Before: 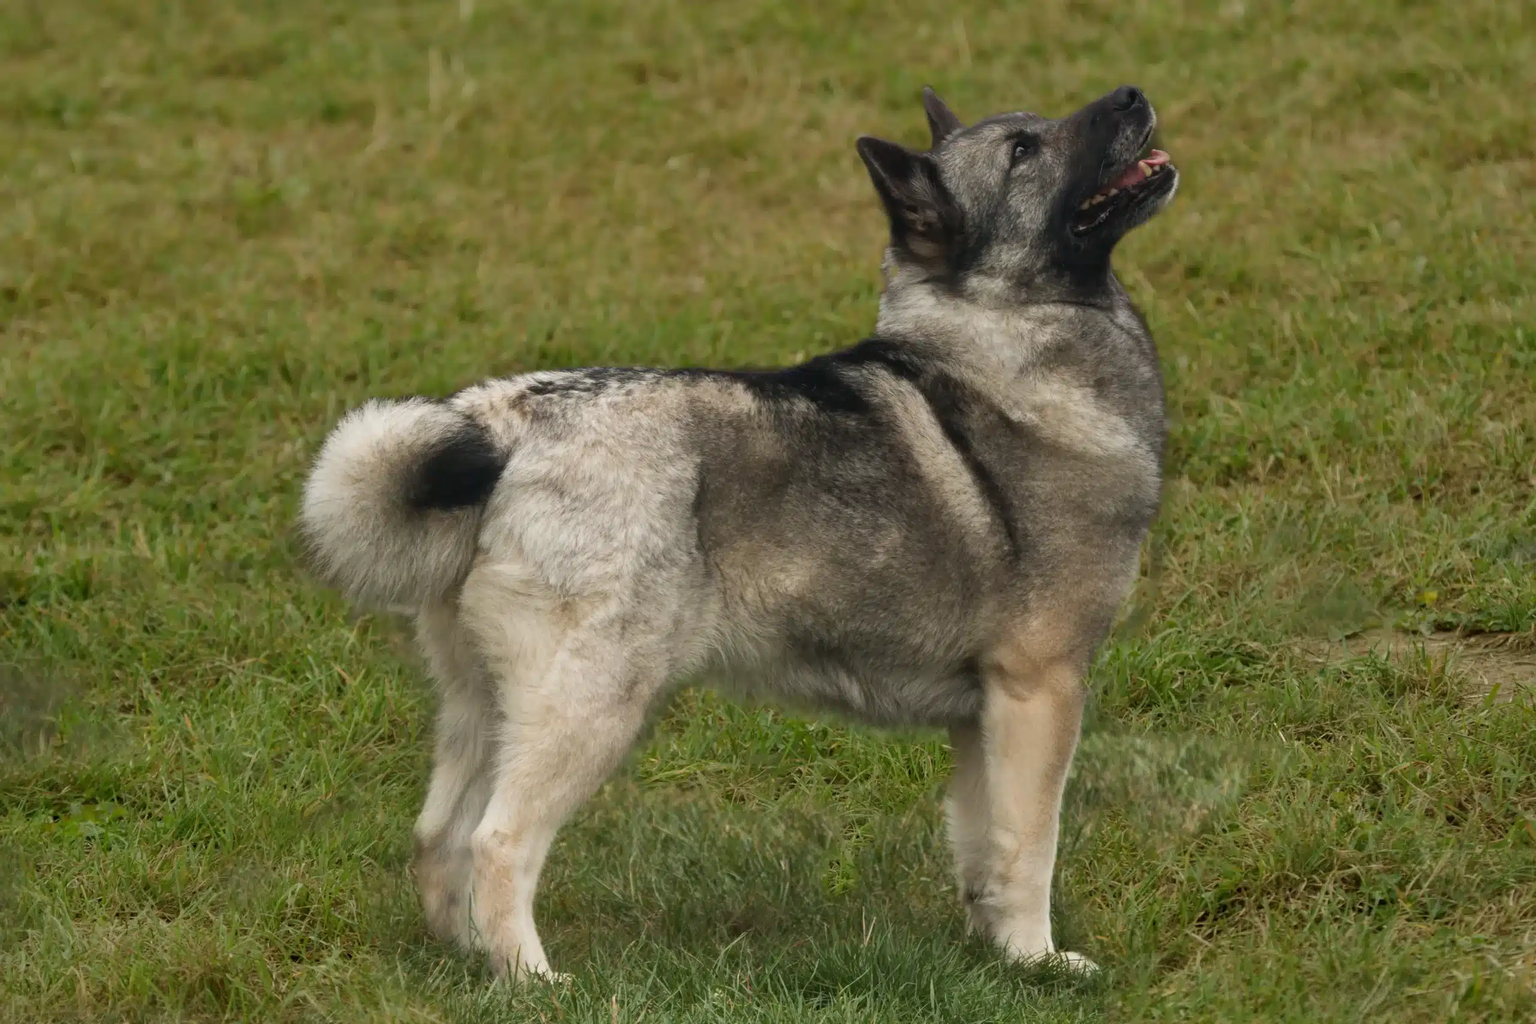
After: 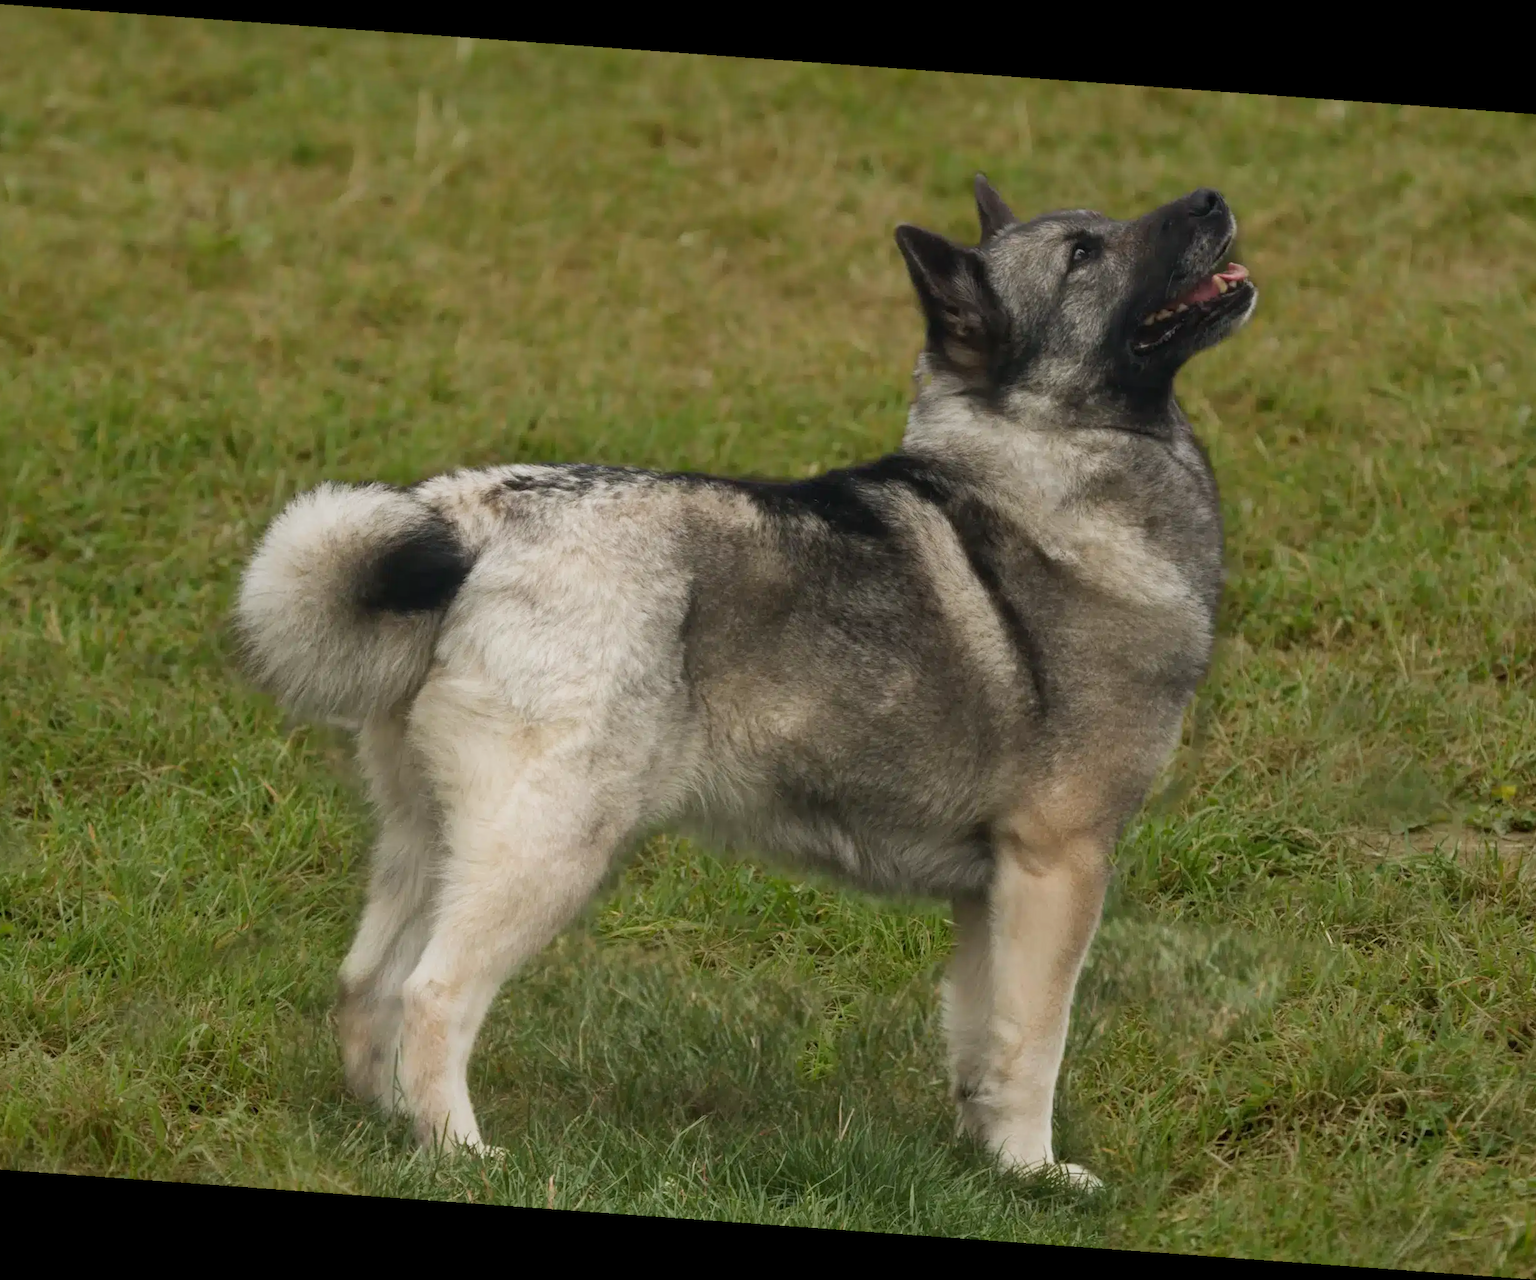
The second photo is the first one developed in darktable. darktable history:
crop: left 8.026%, right 7.374%
rotate and perspective: rotation 4.1°, automatic cropping off
sigmoid: contrast 1.22, skew 0.65
shadows and highlights: shadows -21.3, highlights 100, soften with gaussian
